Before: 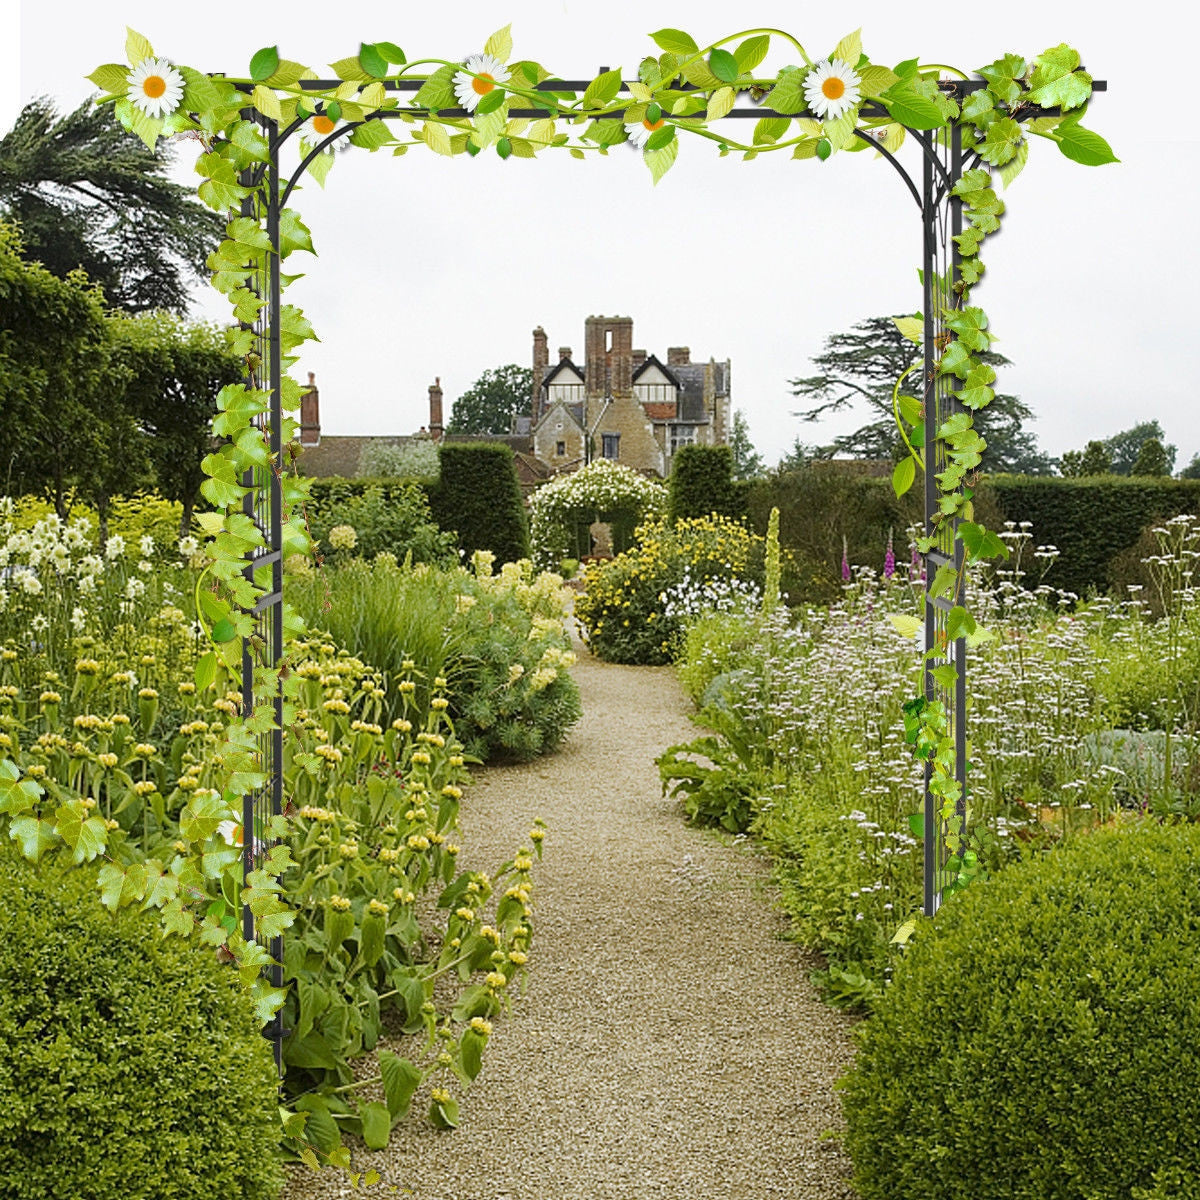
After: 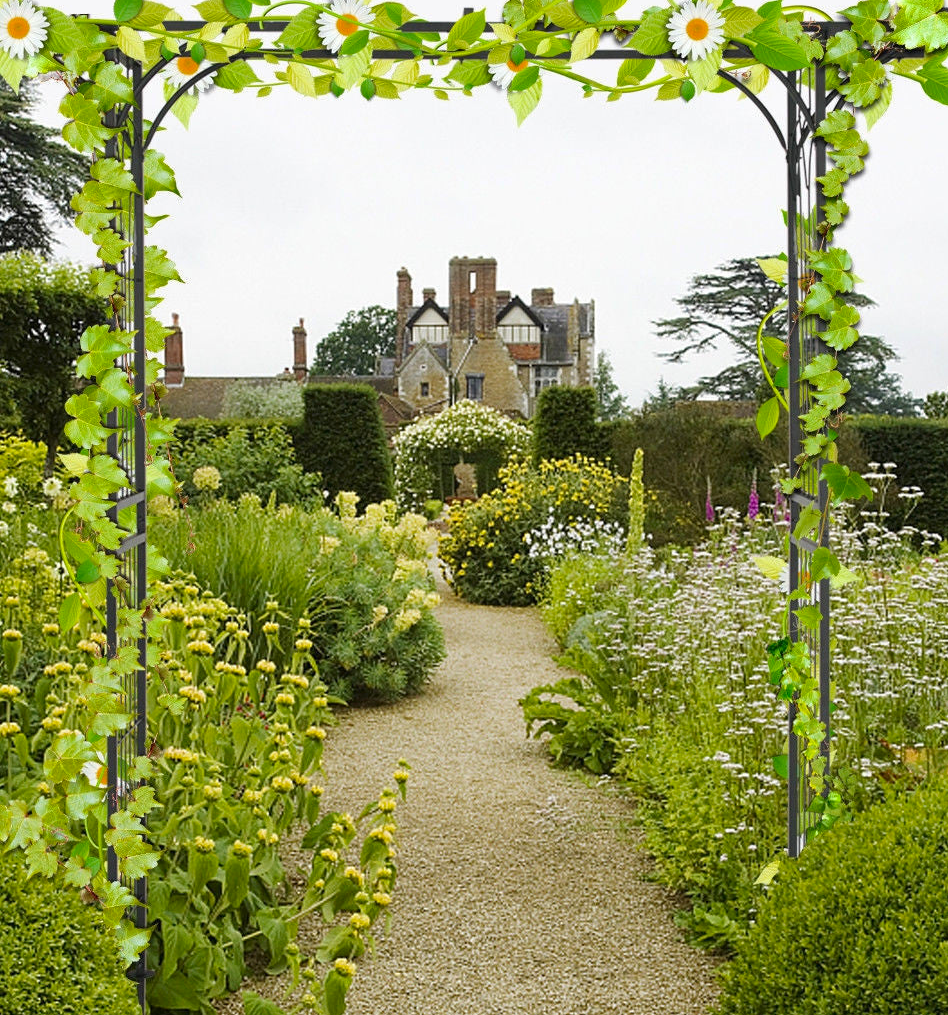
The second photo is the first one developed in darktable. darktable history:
crop: left 11.413%, top 4.929%, right 9.561%, bottom 10.476%
contrast brightness saturation: saturation 0.13
